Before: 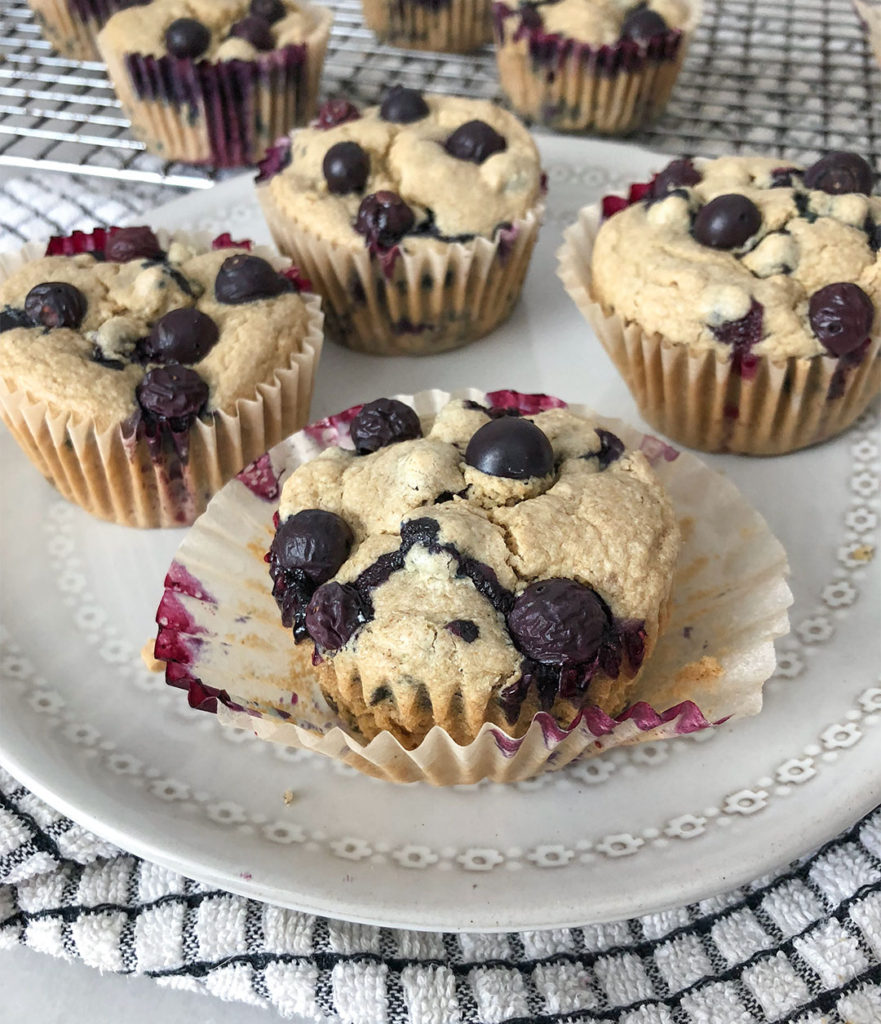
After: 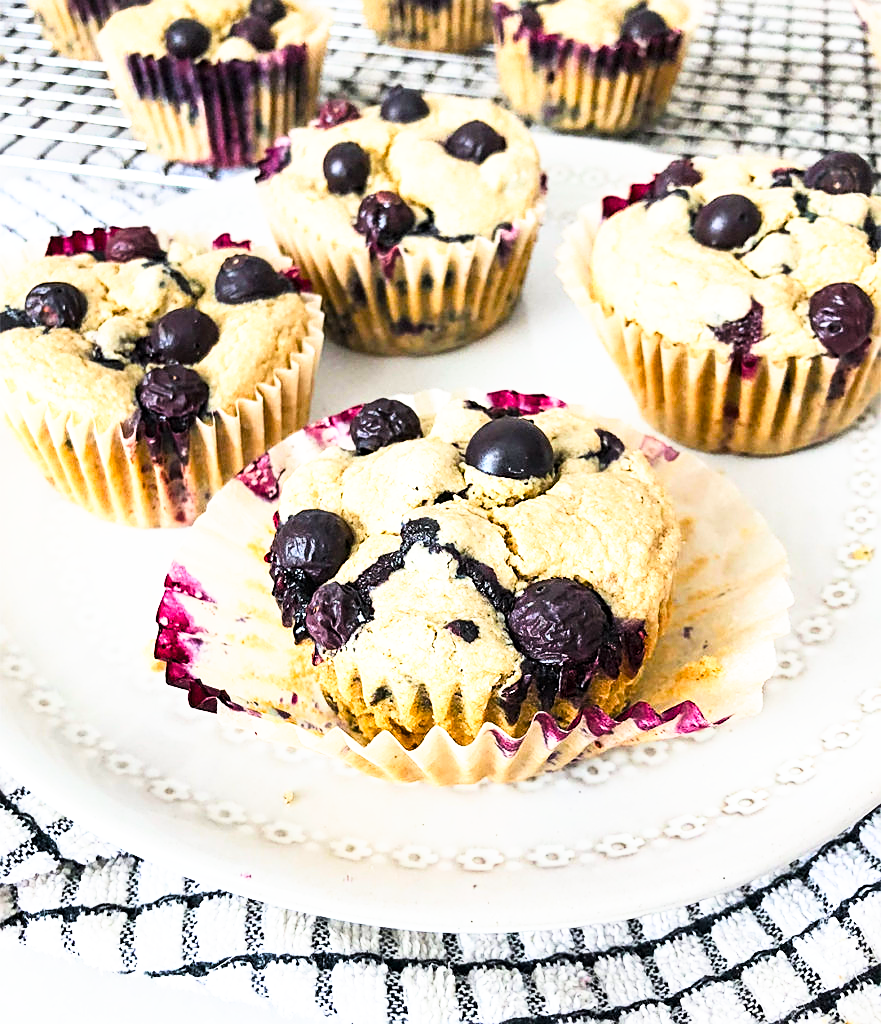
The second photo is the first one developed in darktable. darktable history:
tone curve: curves: ch0 [(0, 0) (0.137, 0.063) (0.255, 0.176) (0.502, 0.502) (0.749, 0.839) (1, 1)], color space Lab, linked channels, preserve colors none
color balance rgb: perceptual saturation grading › global saturation 35%, perceptual saturation grading › highlights -30%, perceptual saturation grading › shadows 35%, perceptual brilliance grading › global brilliance 3%, perceptual brilliance grading › highlights -3%, perceptual brilliance grading › shadows 3%
base curve: curves: ch0 [(0, 0) (0.495, 0.917) (1, 1)], preserve colors none
sharpen: on, module defaults
